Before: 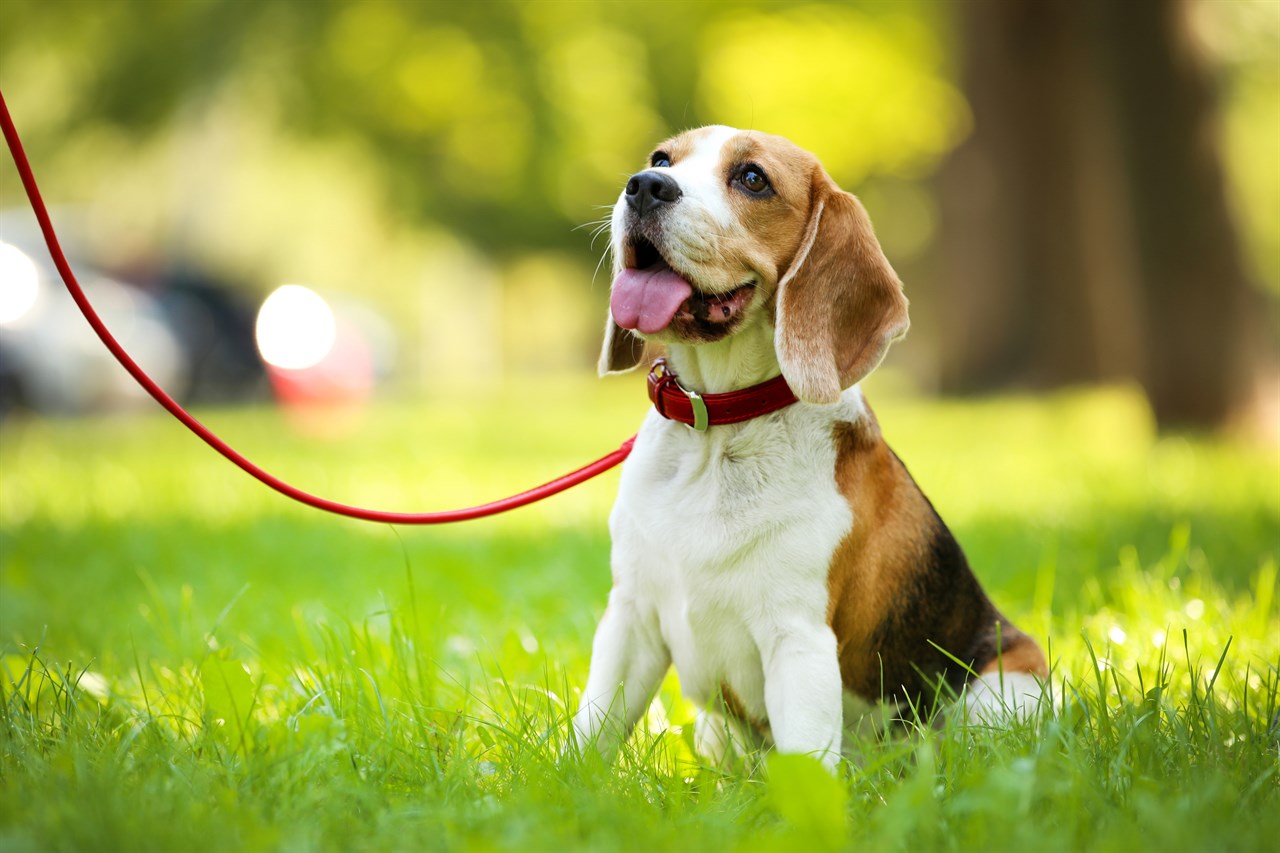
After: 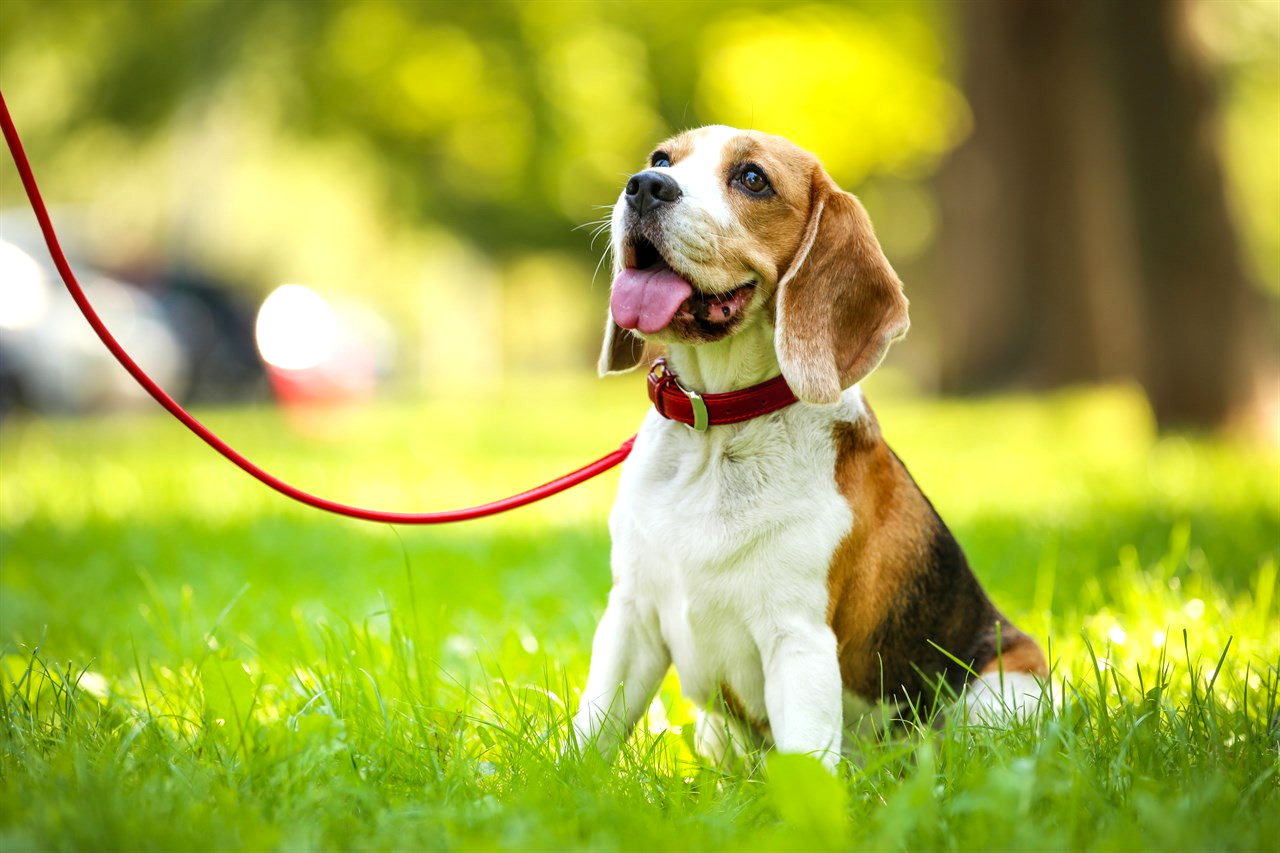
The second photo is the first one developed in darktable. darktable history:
local contrast: on, module defaults
exposure: exposure 0.168 EV, compensate highlight preservation false
color correction: highlights b* -0.008, saturation 1.07
tone equalizer: edges refinement/feathering 500, mask exposure compensation -1.57 EV, preserve details no
